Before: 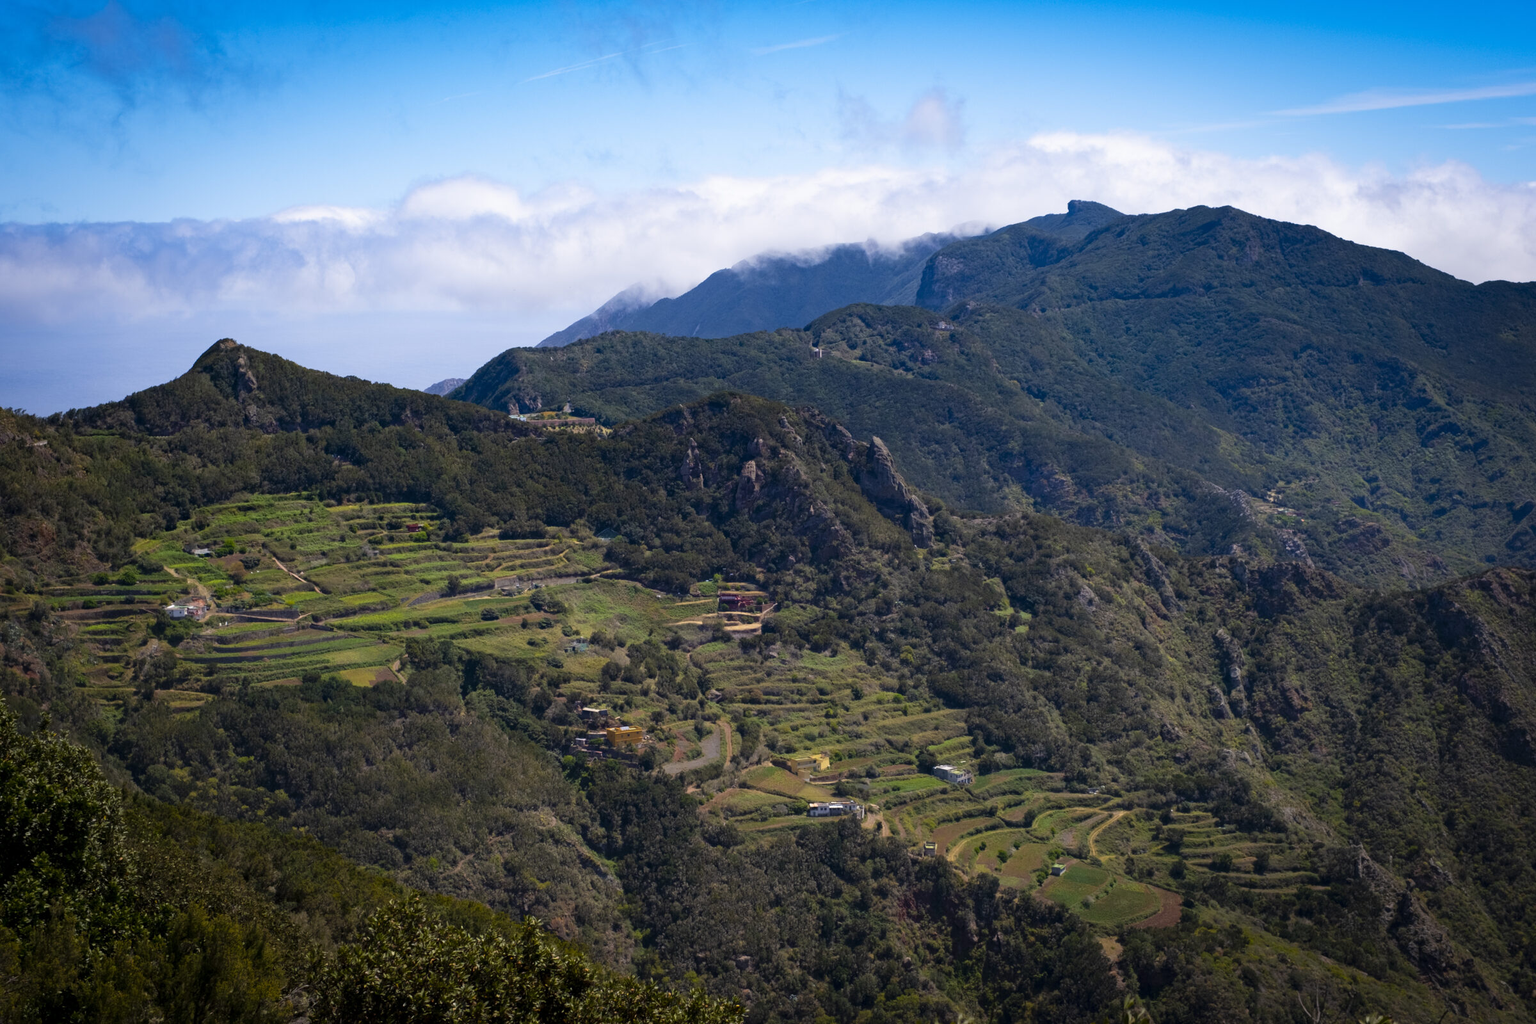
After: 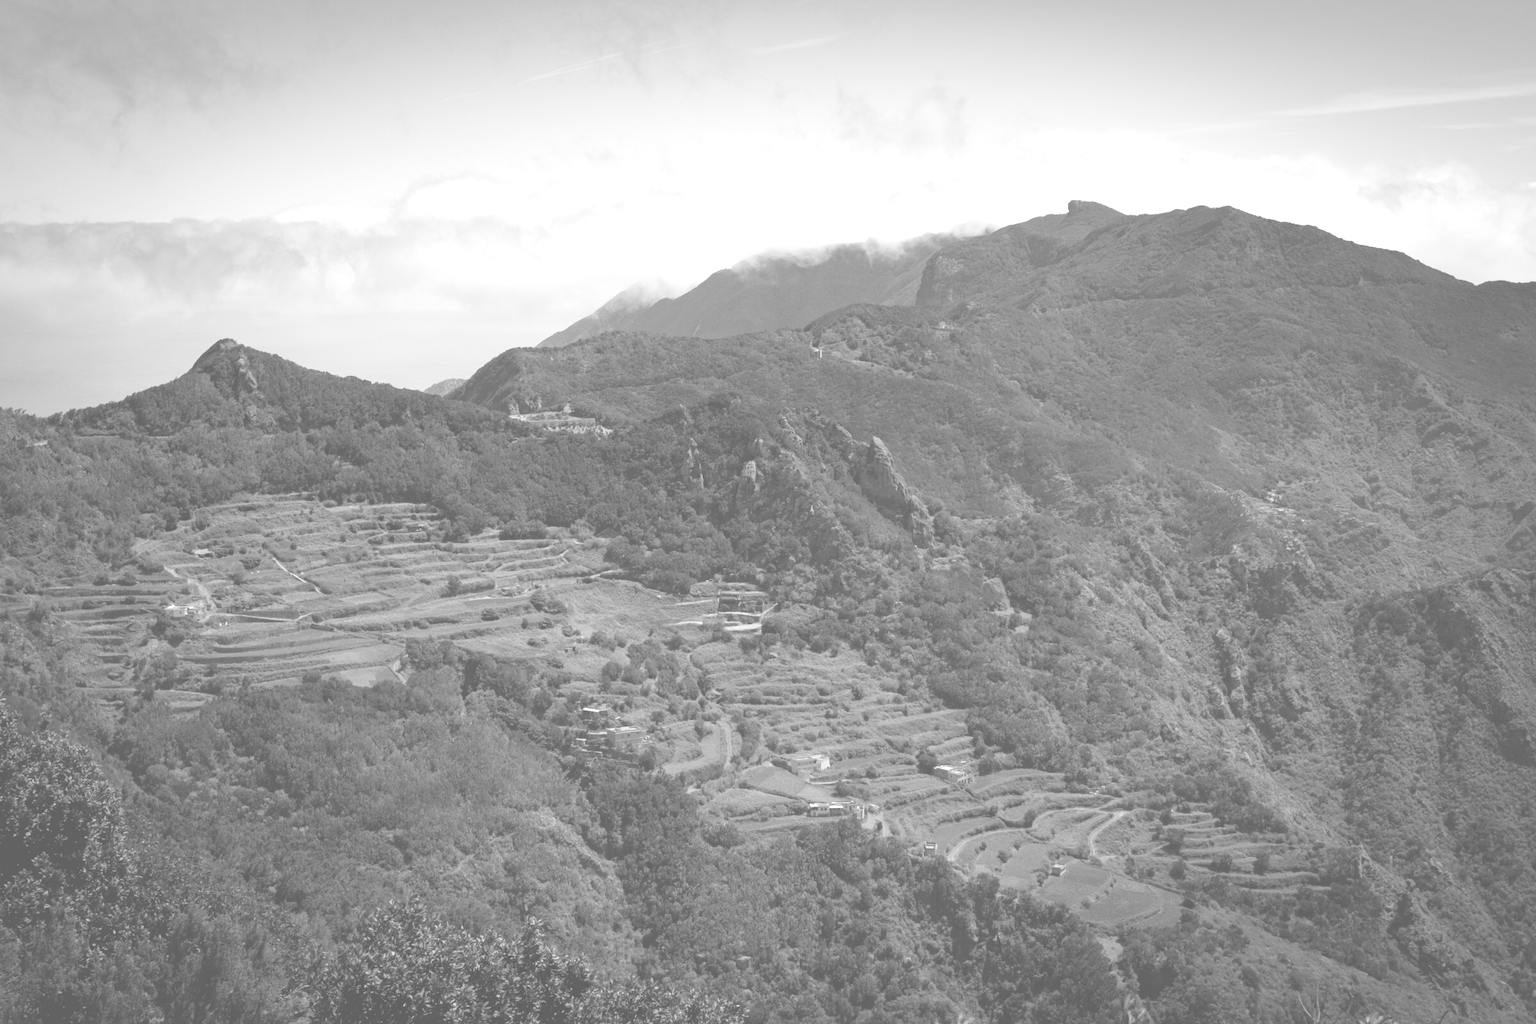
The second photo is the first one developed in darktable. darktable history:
exposure: exposure 1 EV, compensate highlight preservation false
colorize: saturation 51%, source mix 50.67%, lightness 50.67%
monochrome: a 32, b 64, size 2.3, highlights 1
